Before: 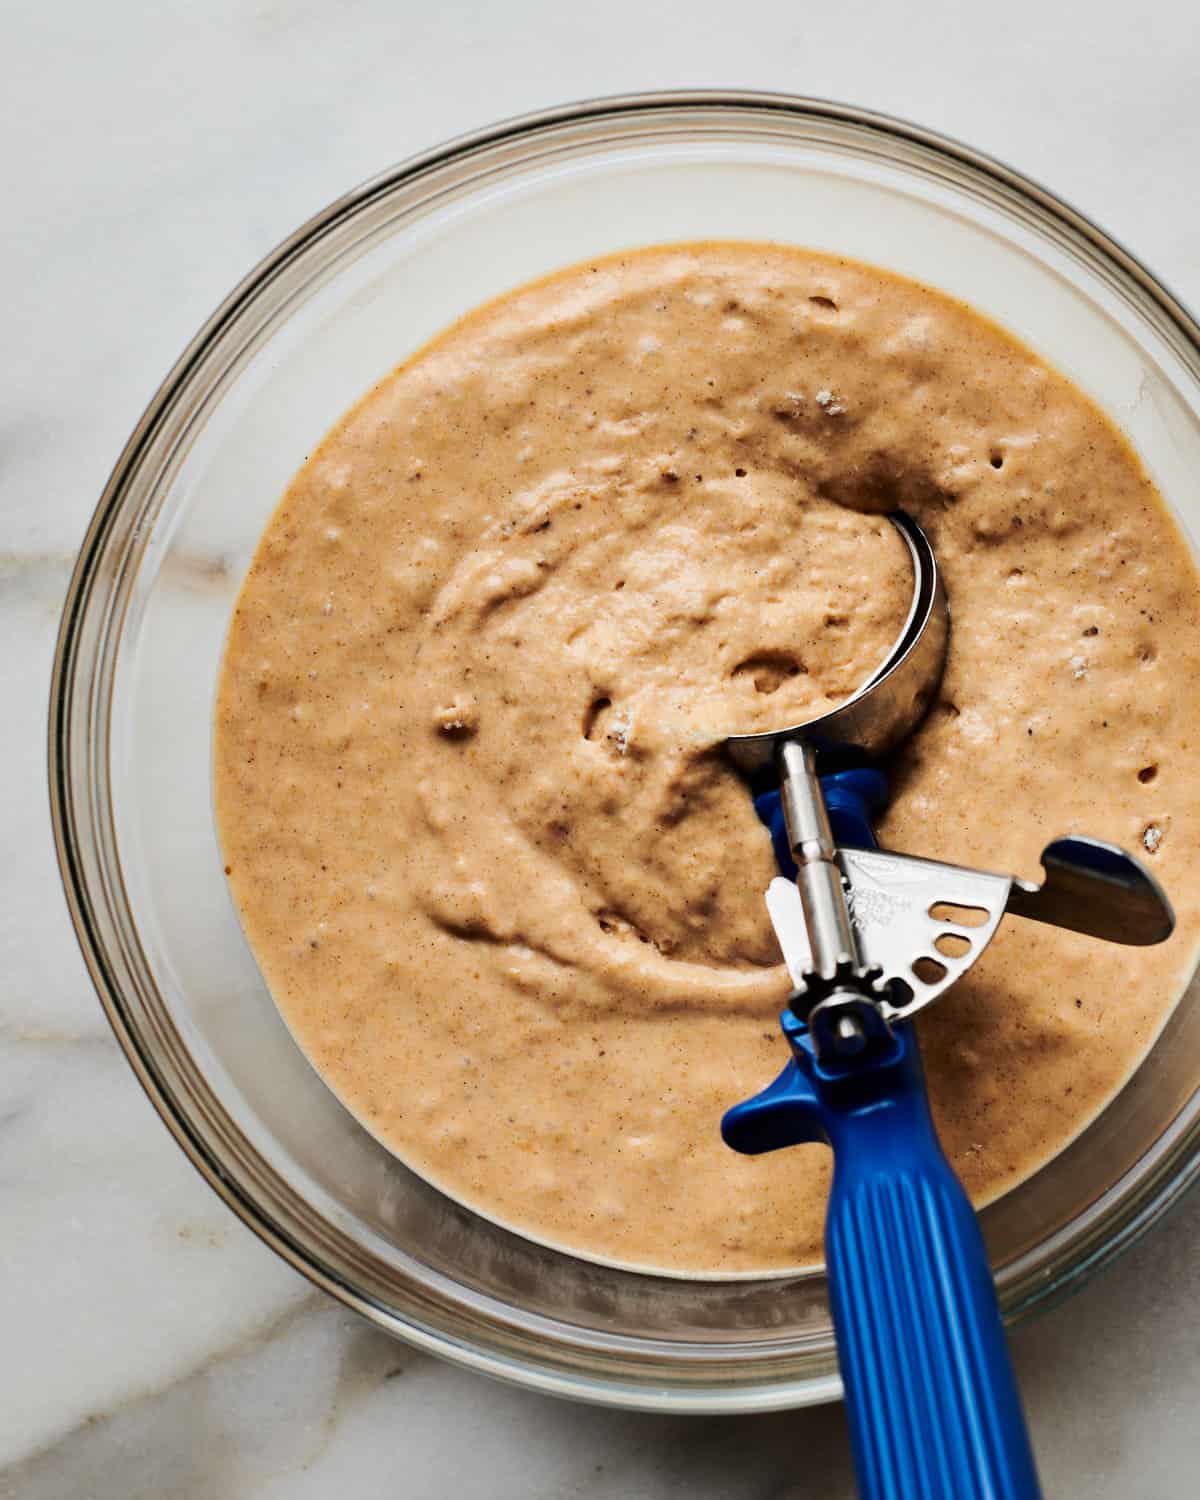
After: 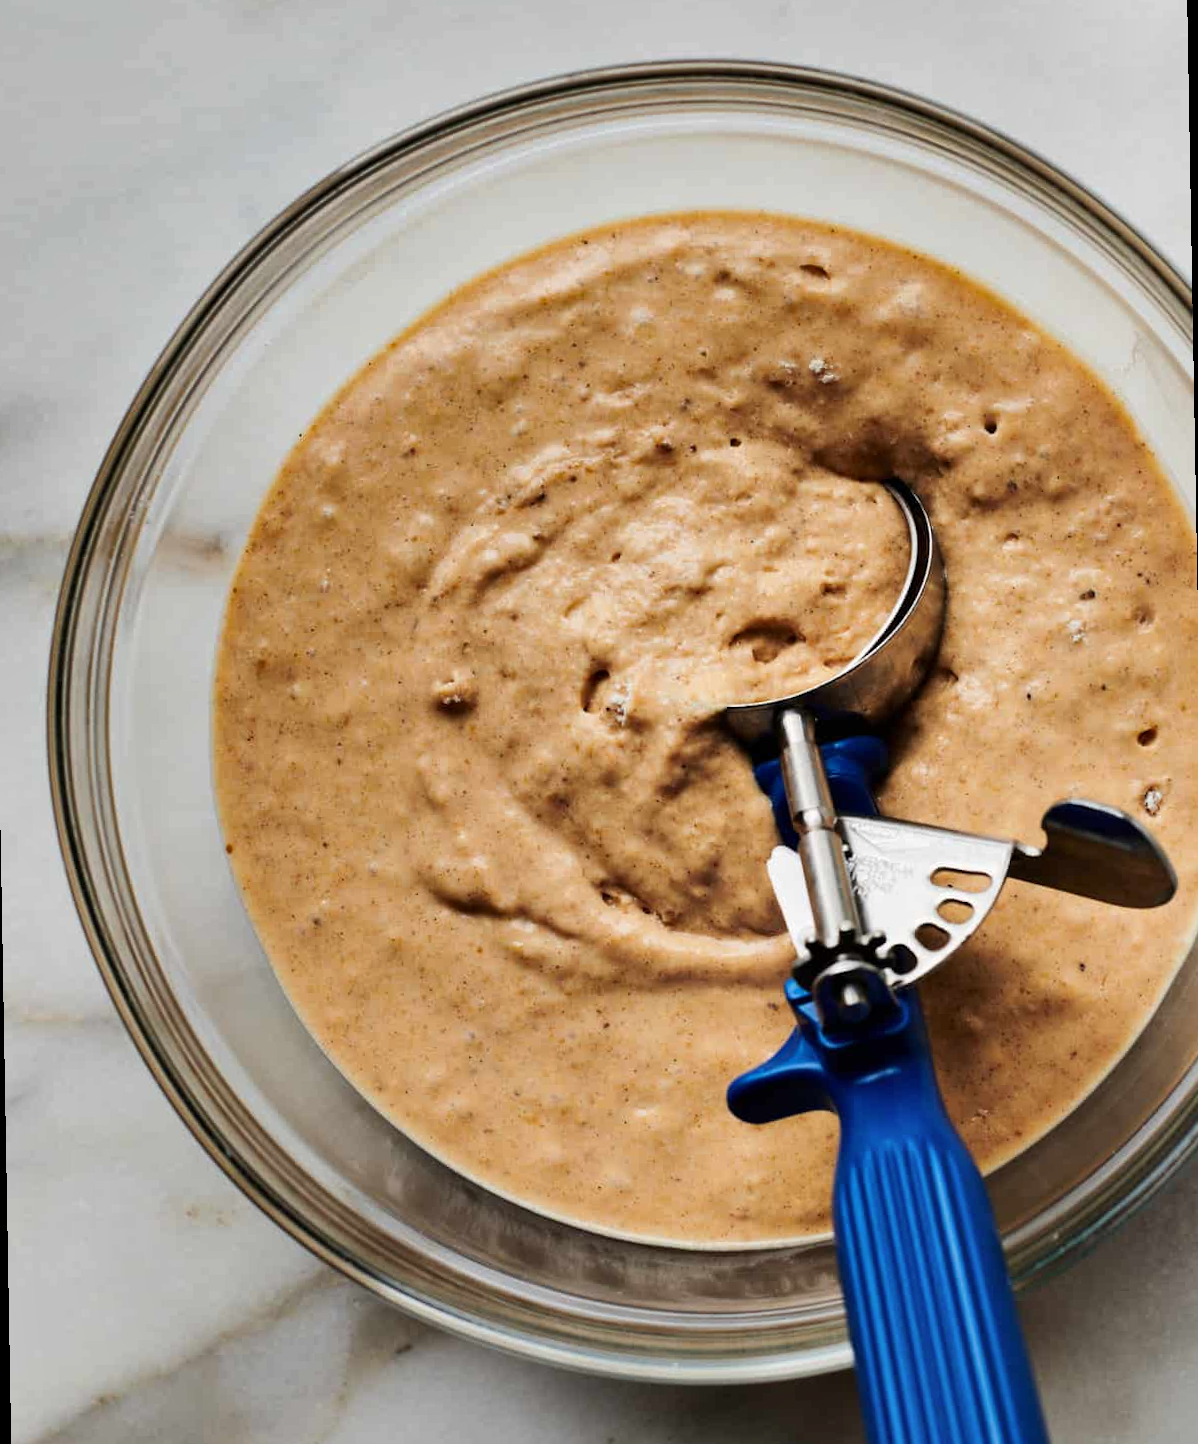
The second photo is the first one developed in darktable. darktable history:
rotate and perspective: rotation -1°, crop left 0.011, crop right 0.989, crop top 0.025, crop bottom 0.975
shadows and highlights: shadows 40, highlights -54, highlights color adjustment 46%, low approximation 0.01, soften with gaussian
